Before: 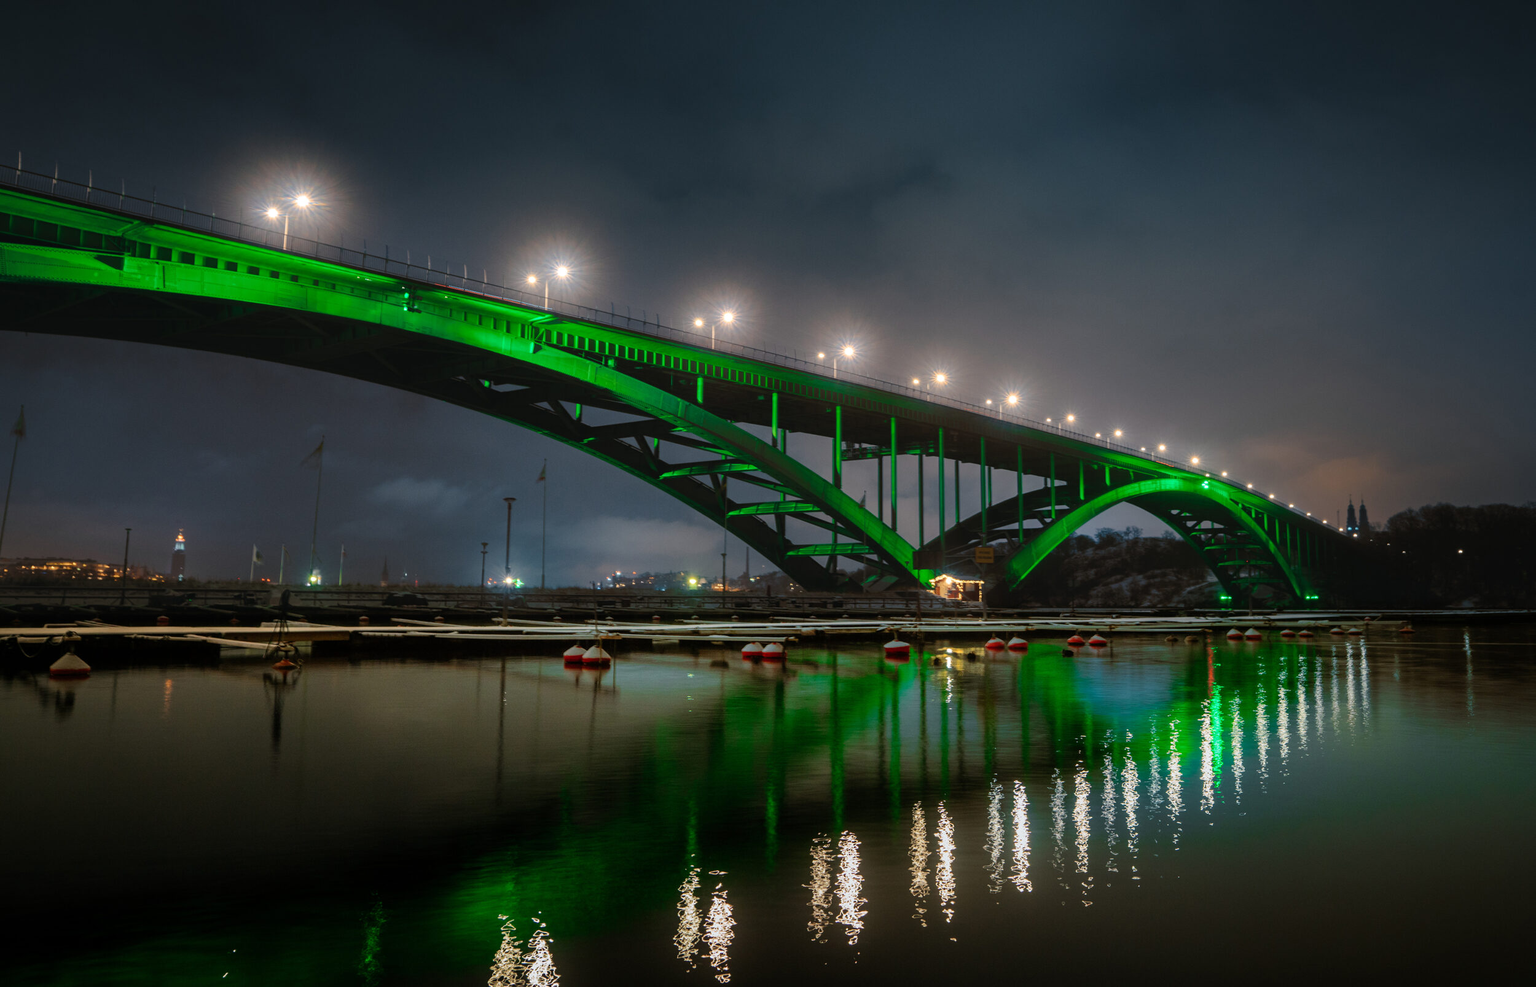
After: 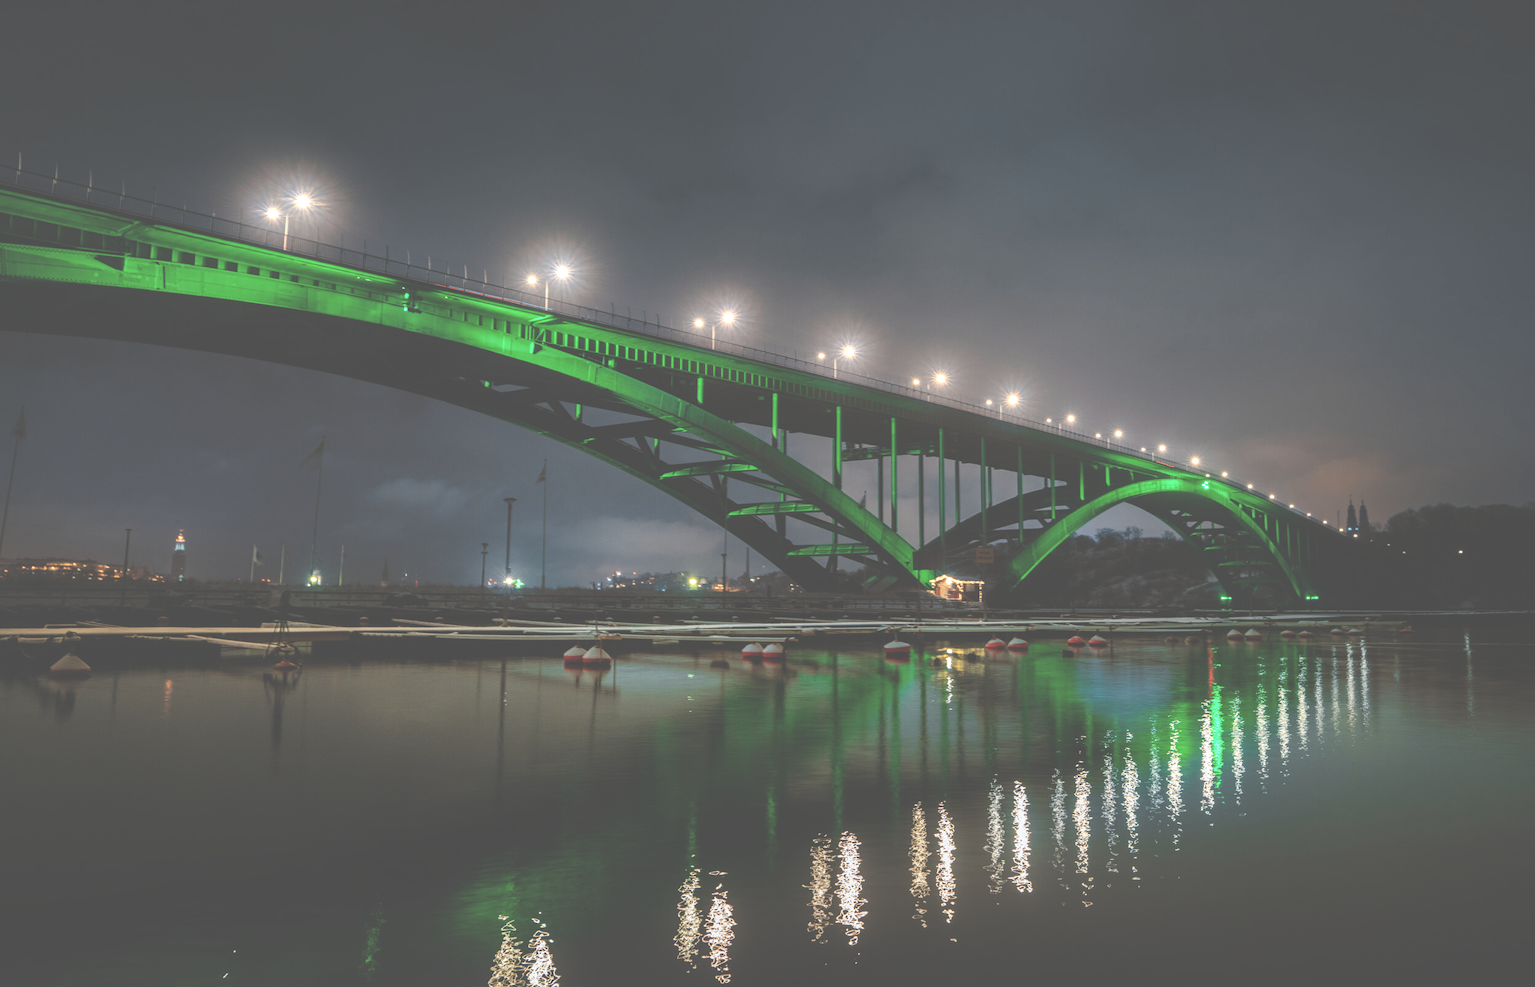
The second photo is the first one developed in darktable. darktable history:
exposure: black level correction -0.087, compensate highlight preservation false
local contrast: detail 130%
